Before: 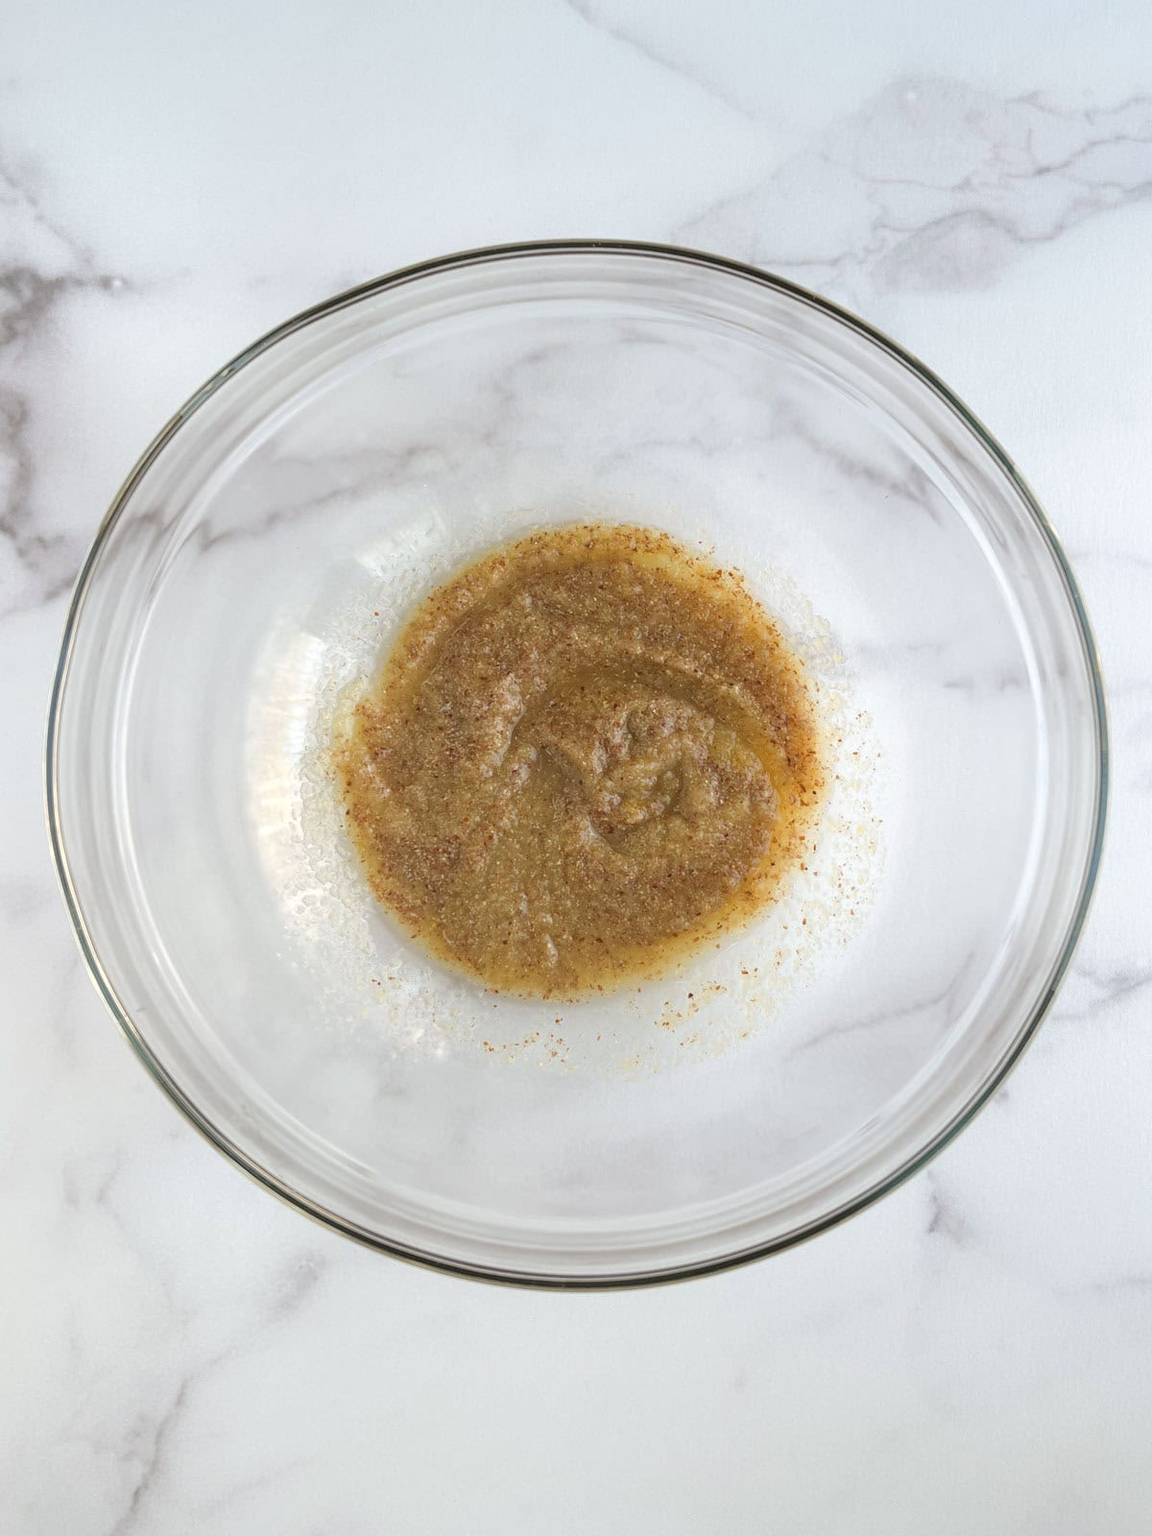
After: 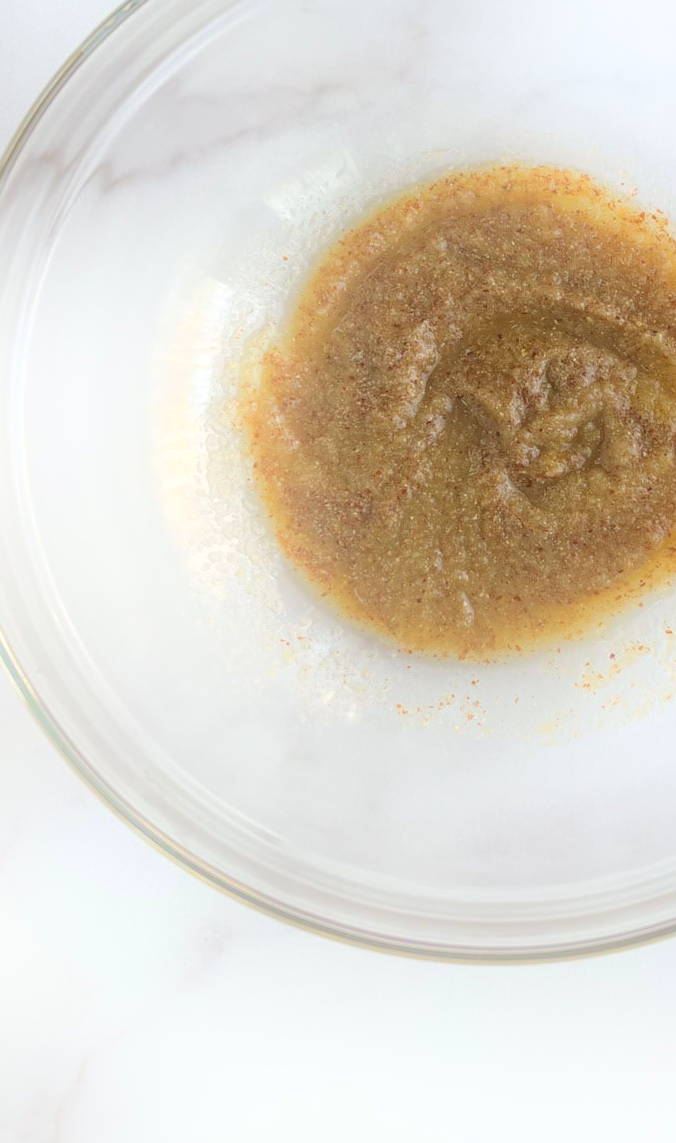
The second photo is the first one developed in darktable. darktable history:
crop: left 8.966%, top 23.852%, right 34.699%, bottom 4.703%
bloom: on, module defaults
shadows and highlights: on, module defaults
